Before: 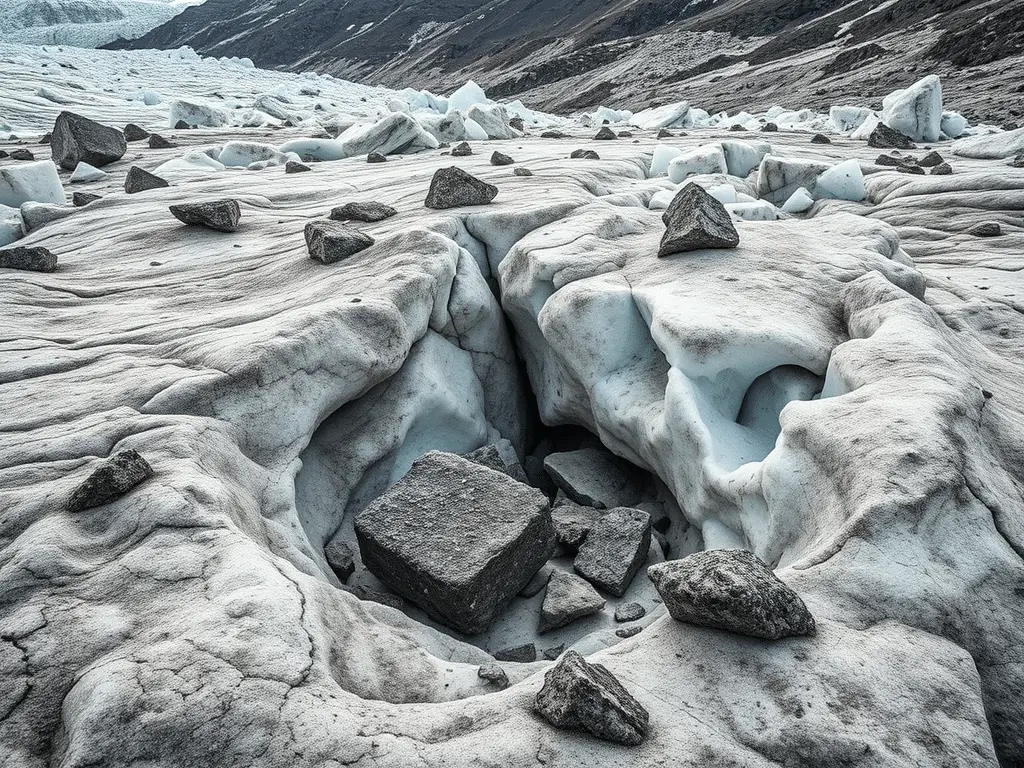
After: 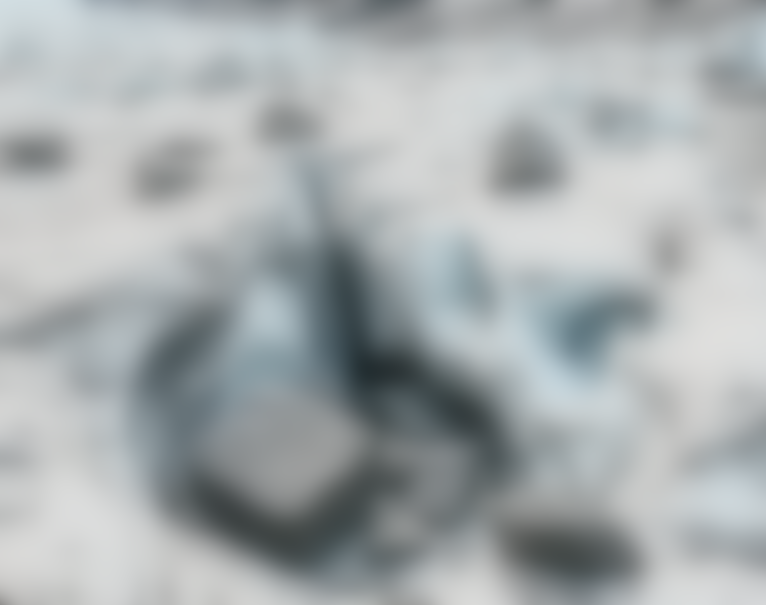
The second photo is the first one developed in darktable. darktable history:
color balance rgb: shadows lift › chroma 1%, shadows lift › hue 113°, highlights gain › chroma 0.2%, highlights gain › hue 333°, perceptual saturation grading › global saturation 20%, perceptual saturation grading › highlights -50%, perceptual saturation grading › shadows 25%, contrast -20%
crop: left 16.768%, top 8.653%, right 8.362%, bottom 12.485%
exposure: black level correction 0, exposure 1 EV, compensate exposure bias true, compensate highlight preservation false
local contrast: on, module defaults
lowpass: radius 16, unbound 0
